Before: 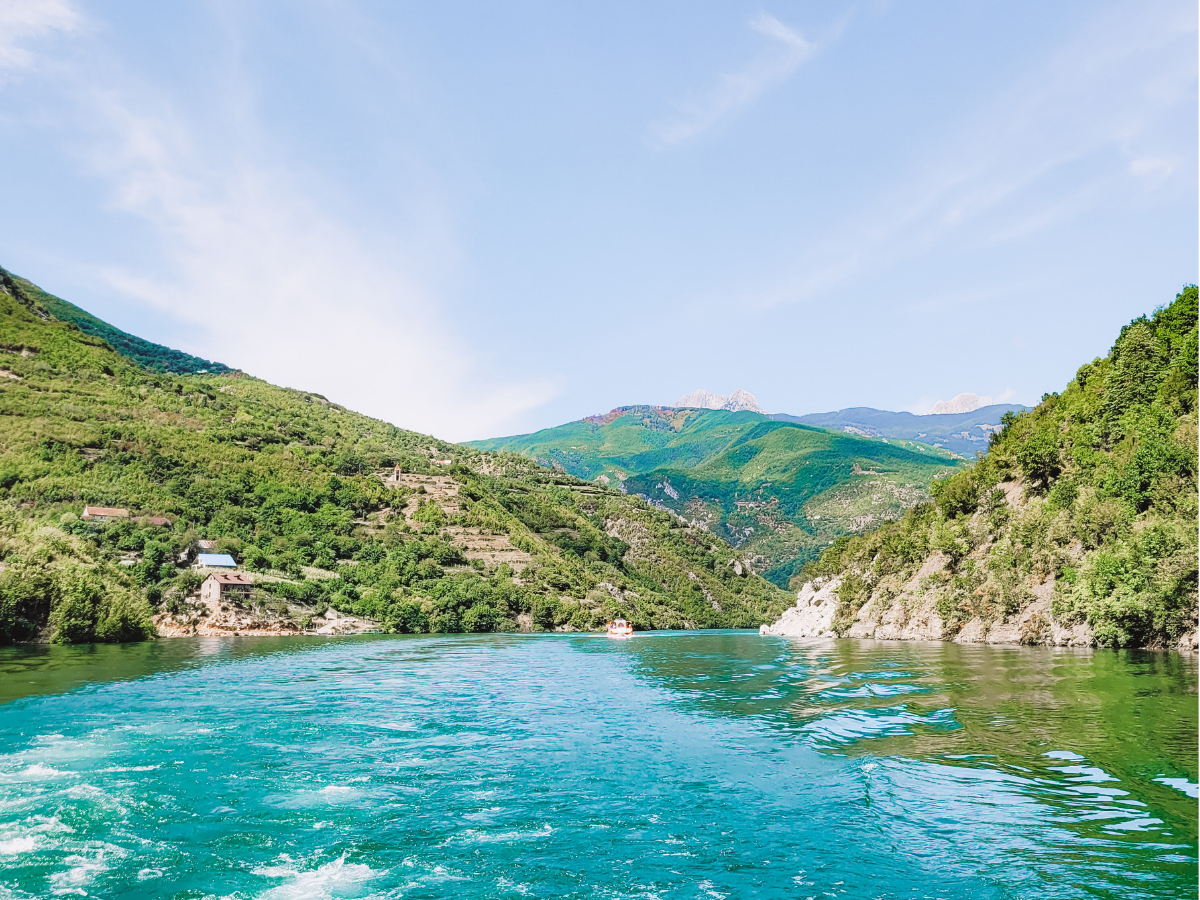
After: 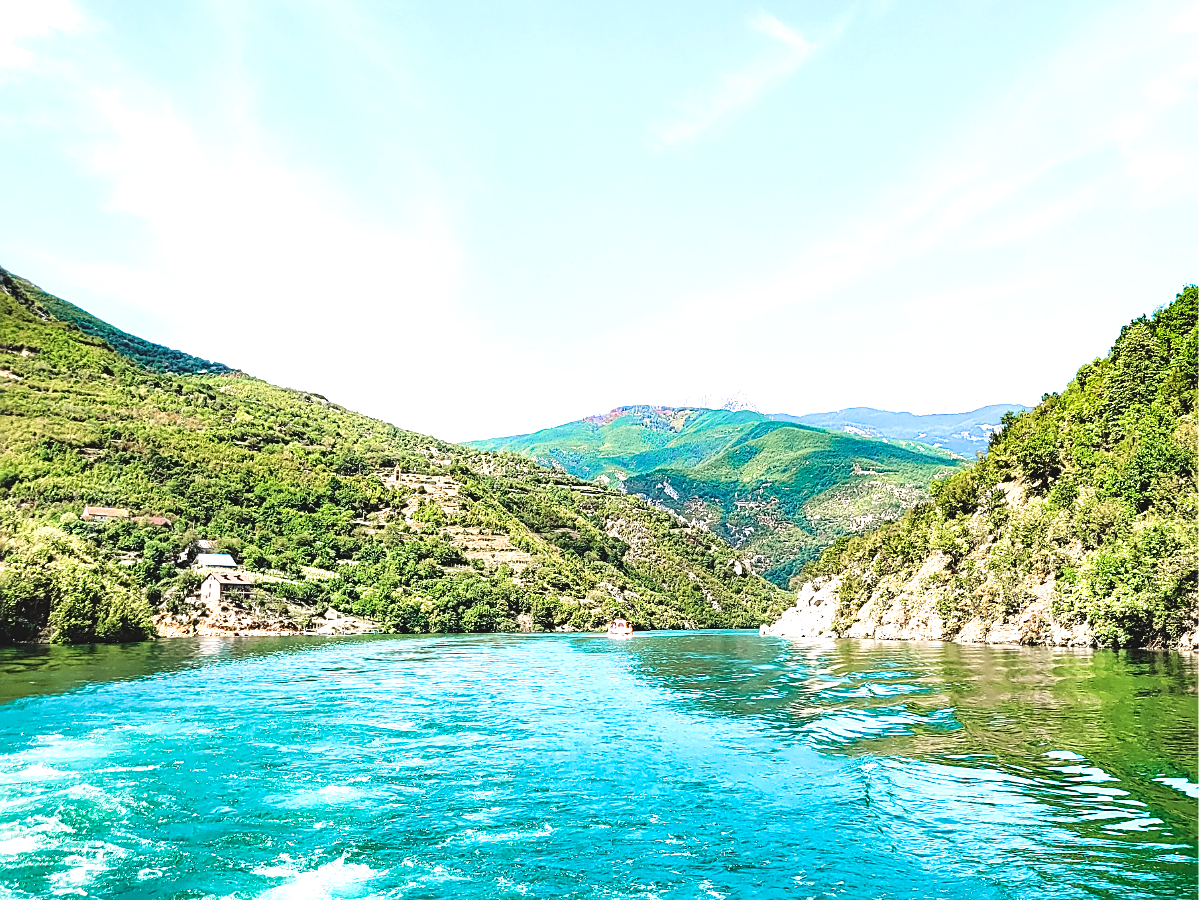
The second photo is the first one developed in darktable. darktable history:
contrast brightness saturation: contrast -0.1, brightness 0.05, saturation 0.08
tone equalizer: -8 EV -1.08 EV, -7 EV -1.01 EV, -6 EV -0.867 EV, -5 EV -0.578 EV, -3 EV 0.578 EV, -2 EV 0.867 EV, -1 EV 1.01 EV, +0 EV 1.08 EV, edges refinement/feathering 500, mask exposure compensation -1.57 EV, preserve details no
sharpen: on, module defaults
